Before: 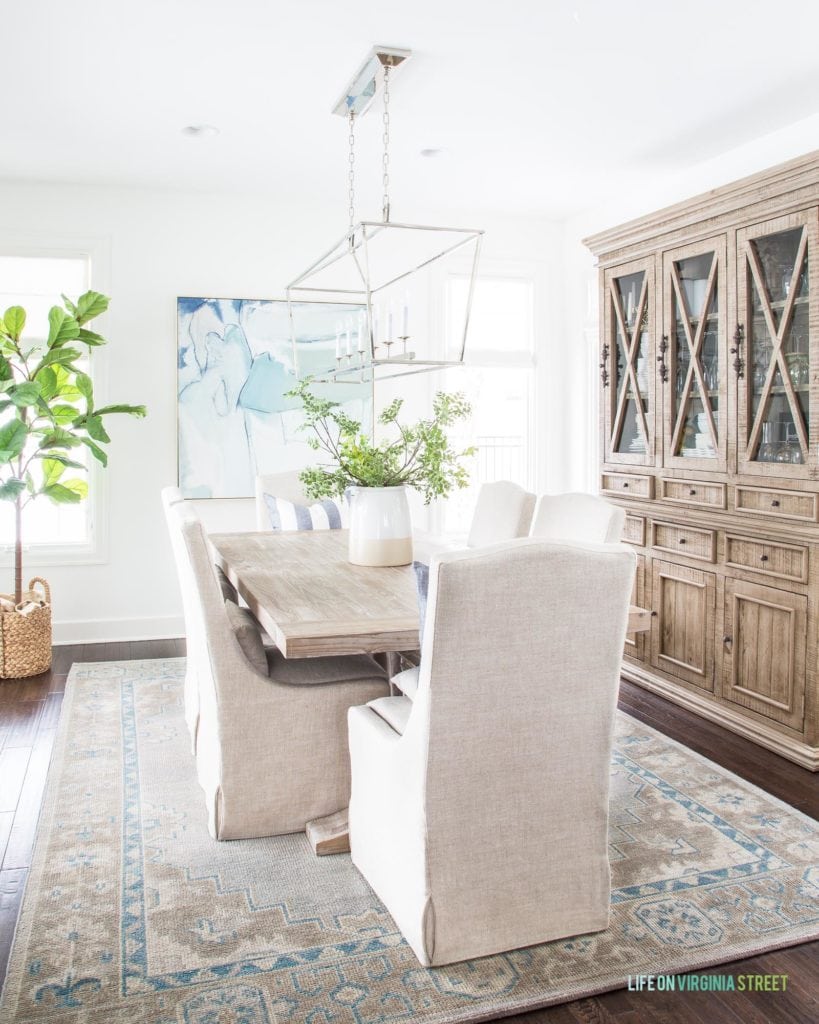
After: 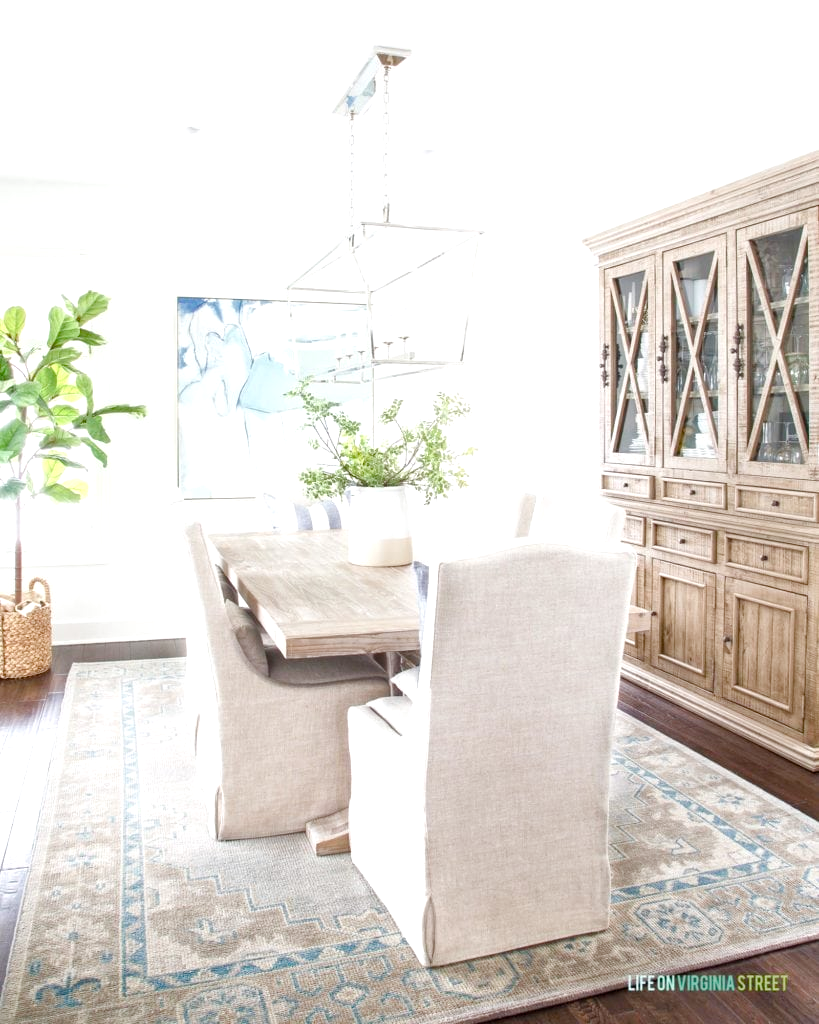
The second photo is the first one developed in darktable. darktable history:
color balance rgb: perceptual saturation grading › global saturation 20%, perceptual saturation grading › highlights -50%, perceptual saturation grading › shadows 30%, perceptual brilliance grading › global brilliance 10%, perceptual brilliance grading › shadows 15%
